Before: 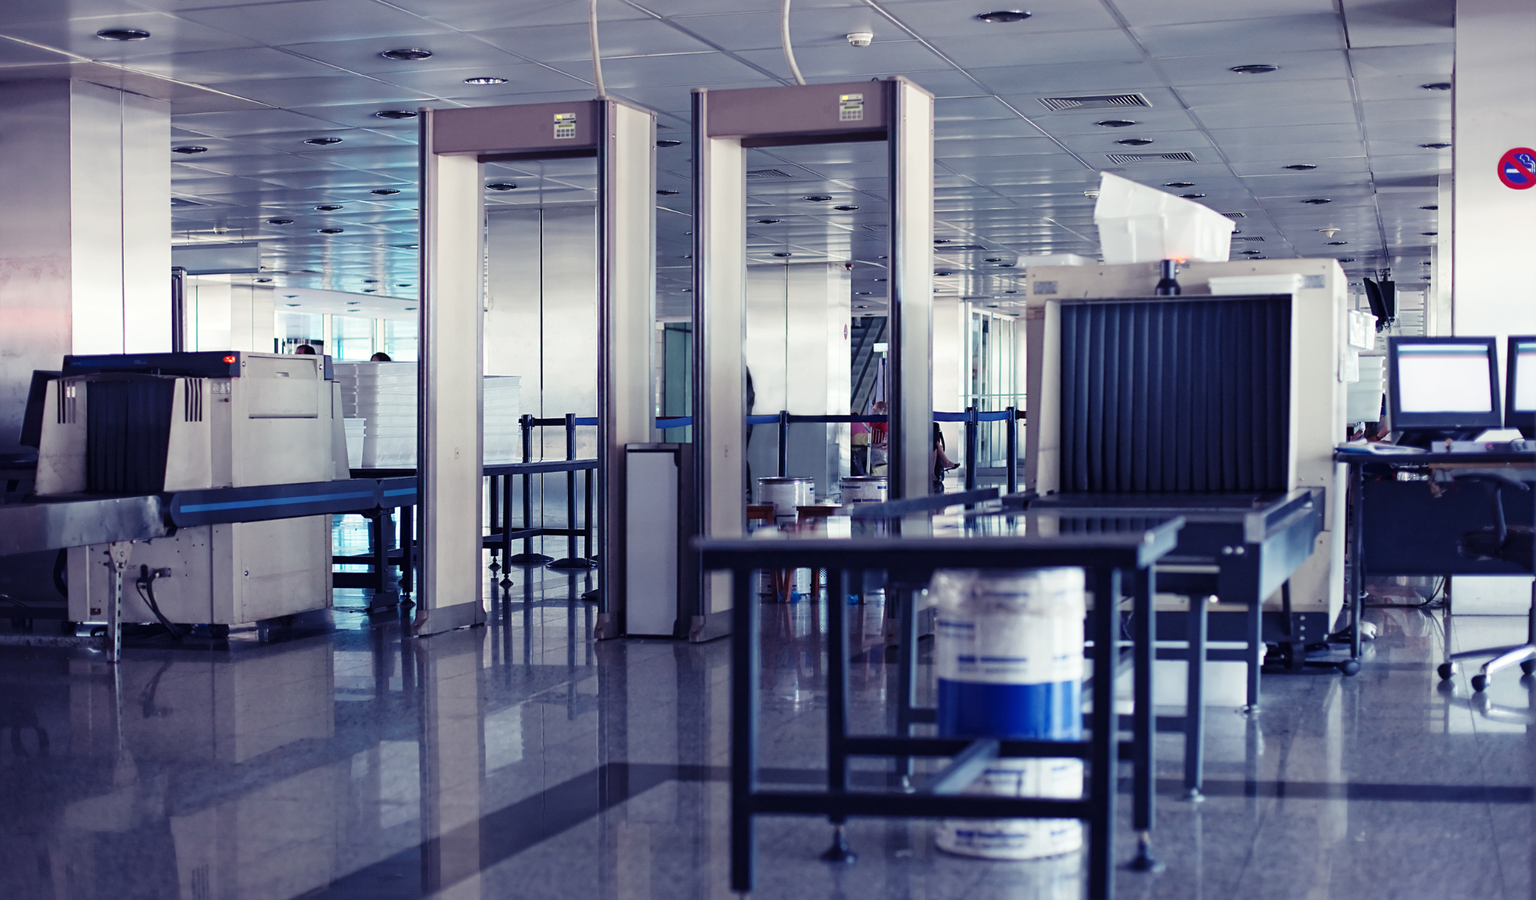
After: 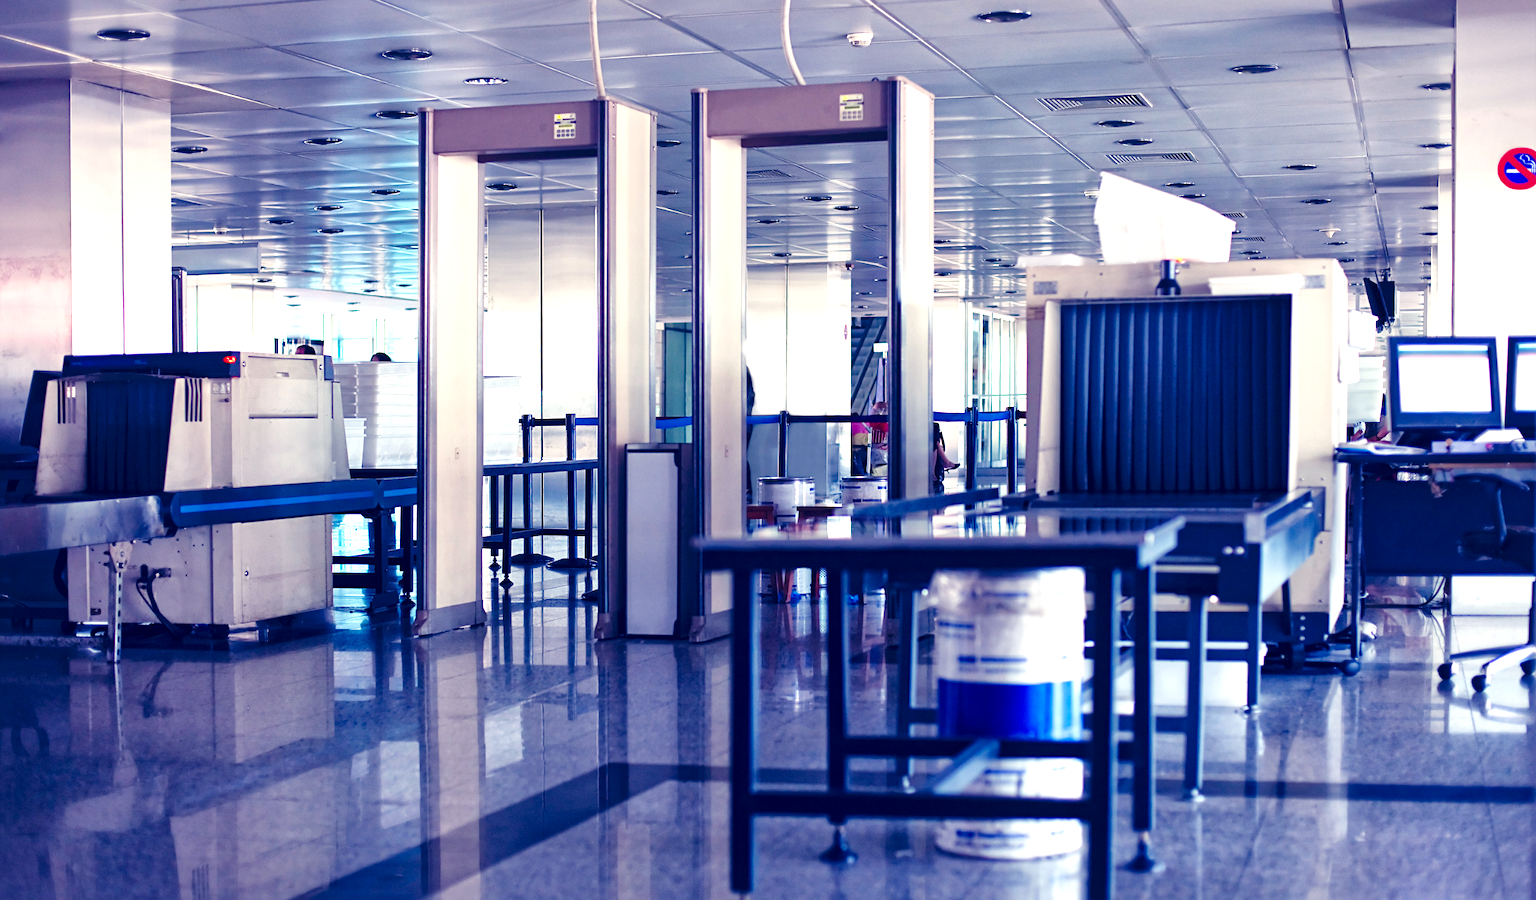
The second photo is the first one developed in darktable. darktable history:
contrast brightness saturation: contrast 0.085, saturation 0.198
exposure: black level correction 0, exposure 0.592 EV, compensate highlight preservation false
local contrast: mode bilateral grid, contrast 20, coarseness 49, detail 143%, midtone range 0.2
color balance rgb: highlights gain › chroma 1.561%, highlights gain › hue 55.6°, global offset › luminance 0.417%, global offset › chroma 0.211%, global offset › hue 255.39°, perceptual saturation grading › global saturation 20.044%, perceptual saturation grading › highlights -19.758%, perceptual saturation grading › shadows 29.354%, global vibrance 10.841%
